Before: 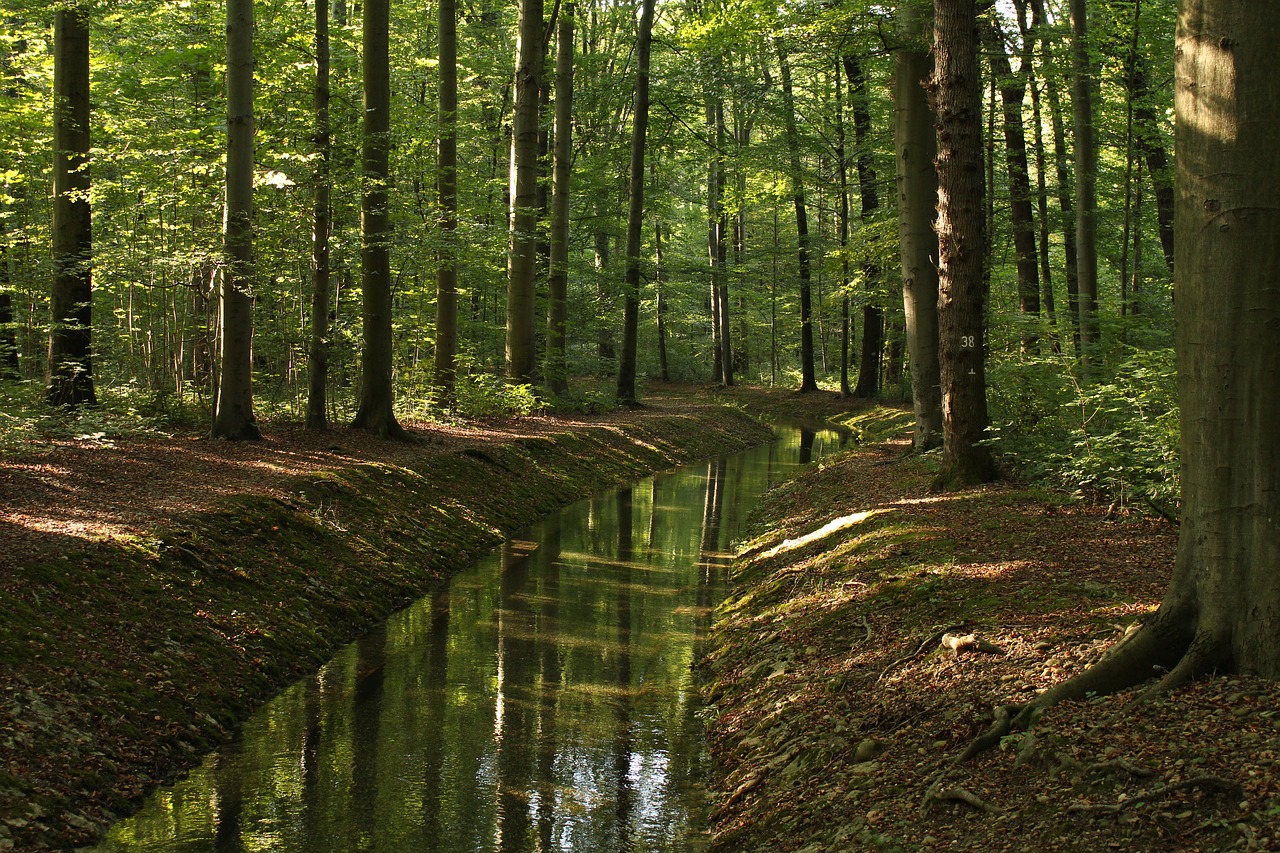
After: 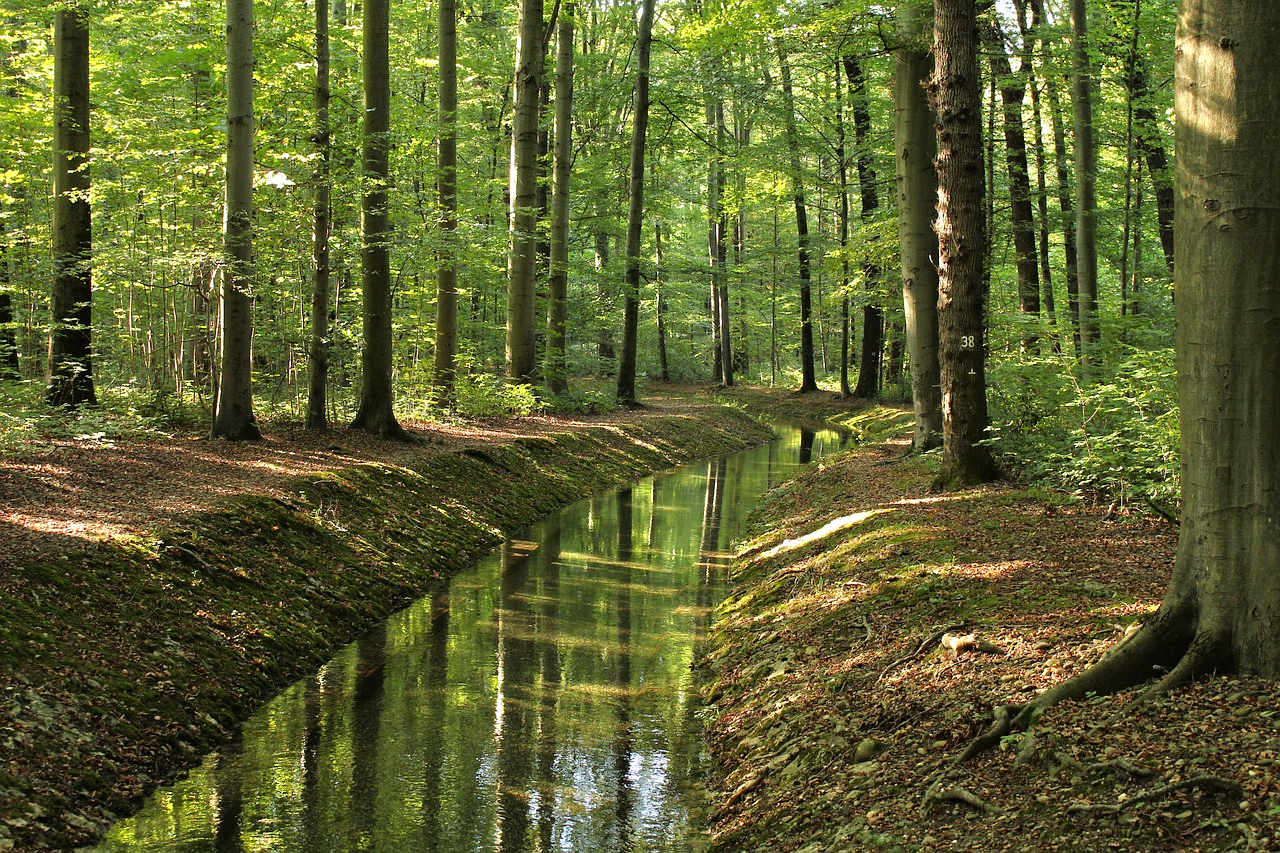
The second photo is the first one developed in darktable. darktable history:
tone equalizer: -7 EV 0.15 EV, -6 EV 0.6 EV, -5 EV 1.15 EV, -4 EV 1.33 EV, -3 EV 1.15 EV, -2 EV 0.6 EV, -1 EV 0.15 EV, mask exposure compensation -0.5 EV
white balance: red 0.967, blue 1.049
